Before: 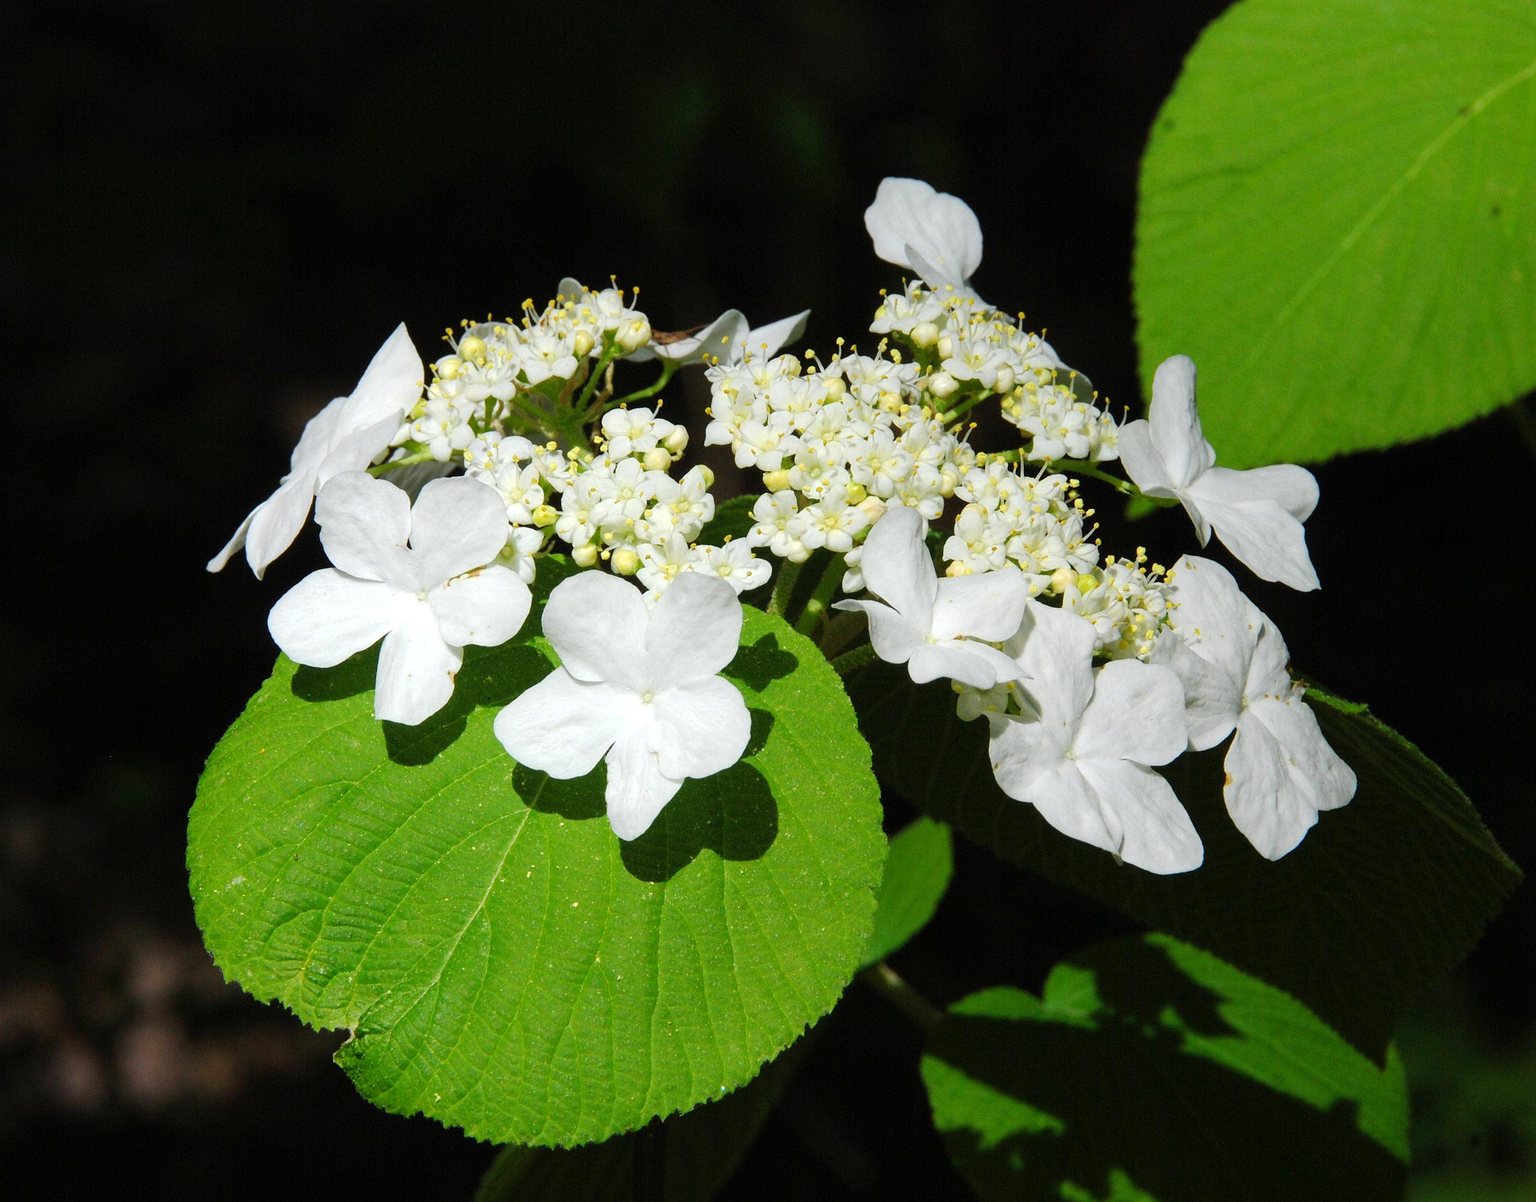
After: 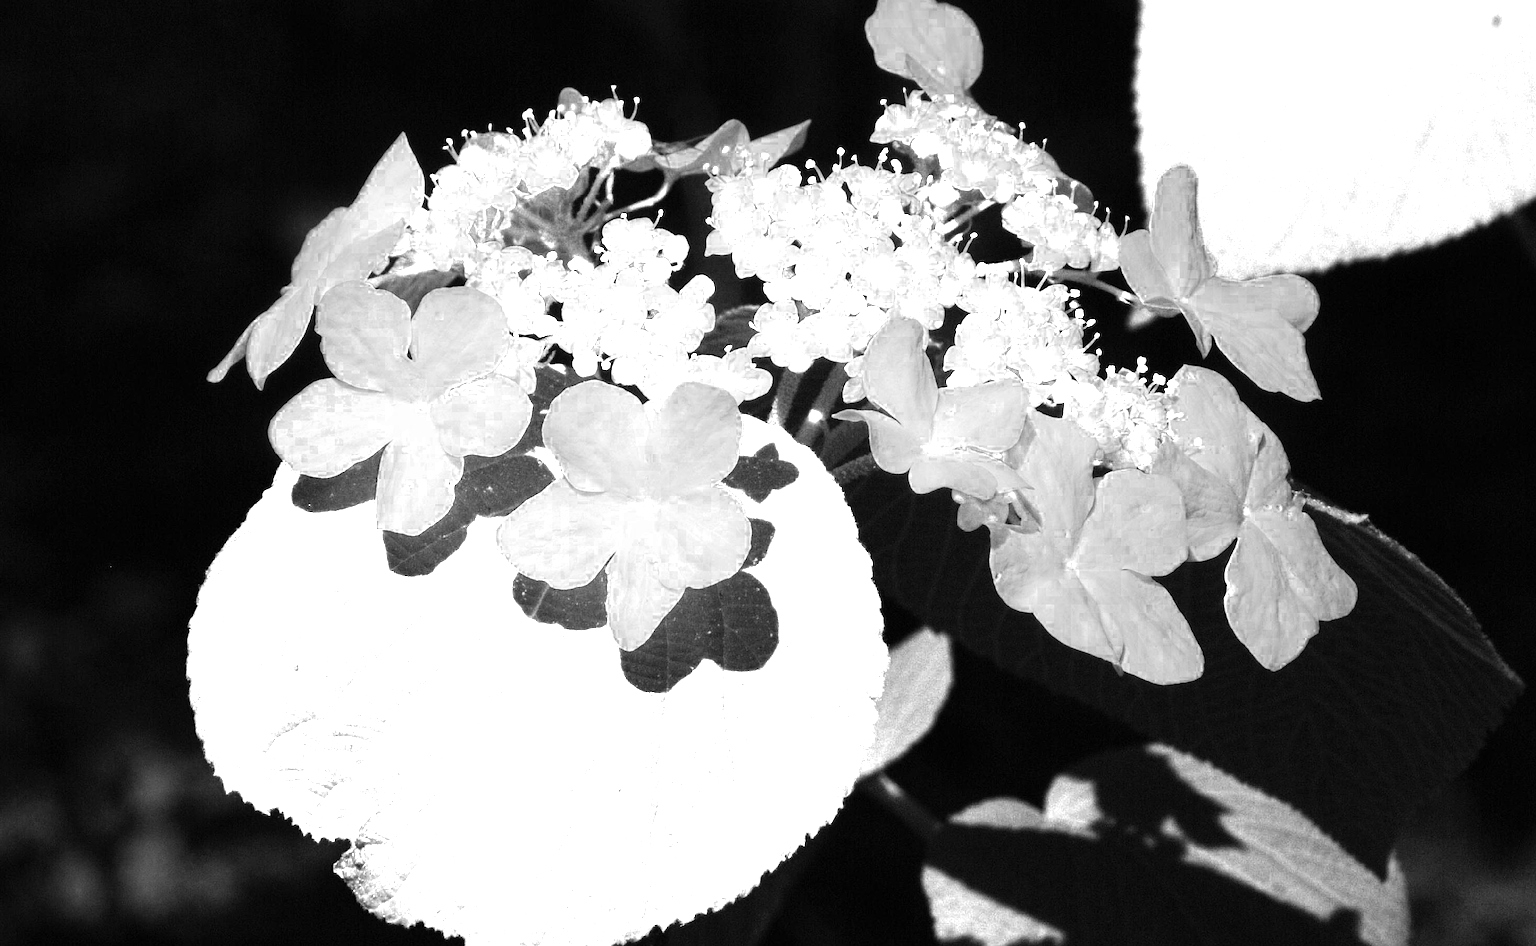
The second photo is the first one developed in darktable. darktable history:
color zones: curves: ch0 [(0, 0.554) (0.146, 0.662) (0.293, 0.86) (0.503, 0.774) (0.637, 0.106) (0.74, 0.072) (0.866, 0.488) (0.998, 0.569)]; ch1 [(0, 0) (0.143, 0) (0.286, 0) (0.429, 0) (0.571, 0) (0.714, 0) (0.857, 0)]
crop and rotate: top 15.83%, bottom 5.396%
tone equalizer: on, module defaults
exposure: exposure -0.025 EV, compensate highlight preservation false
